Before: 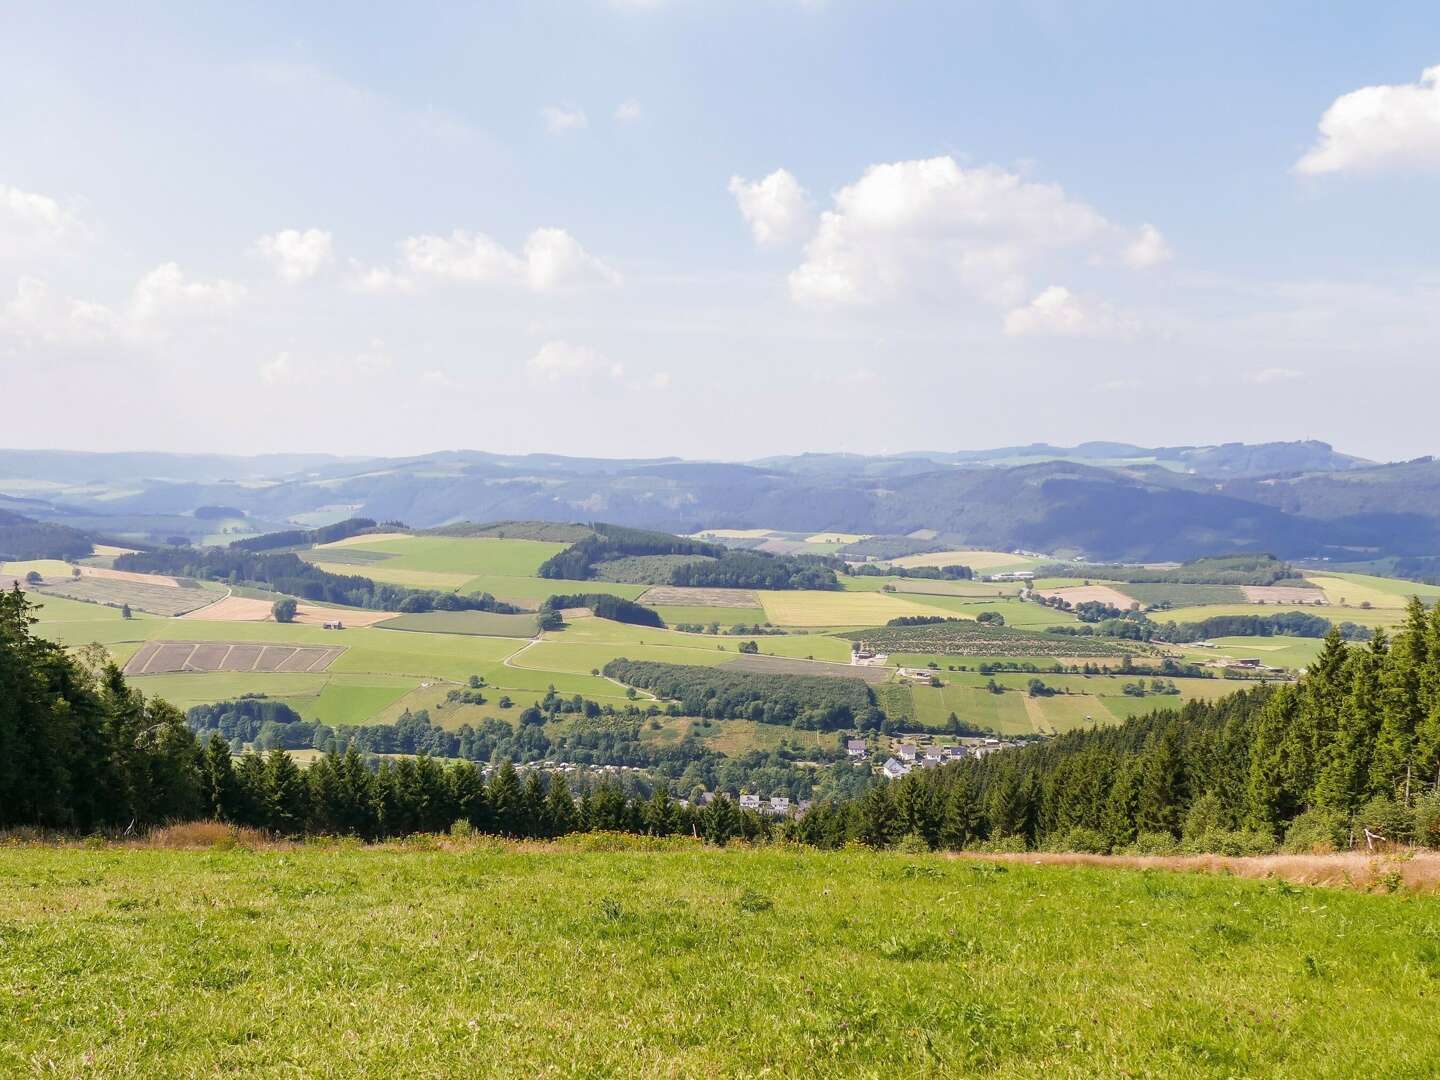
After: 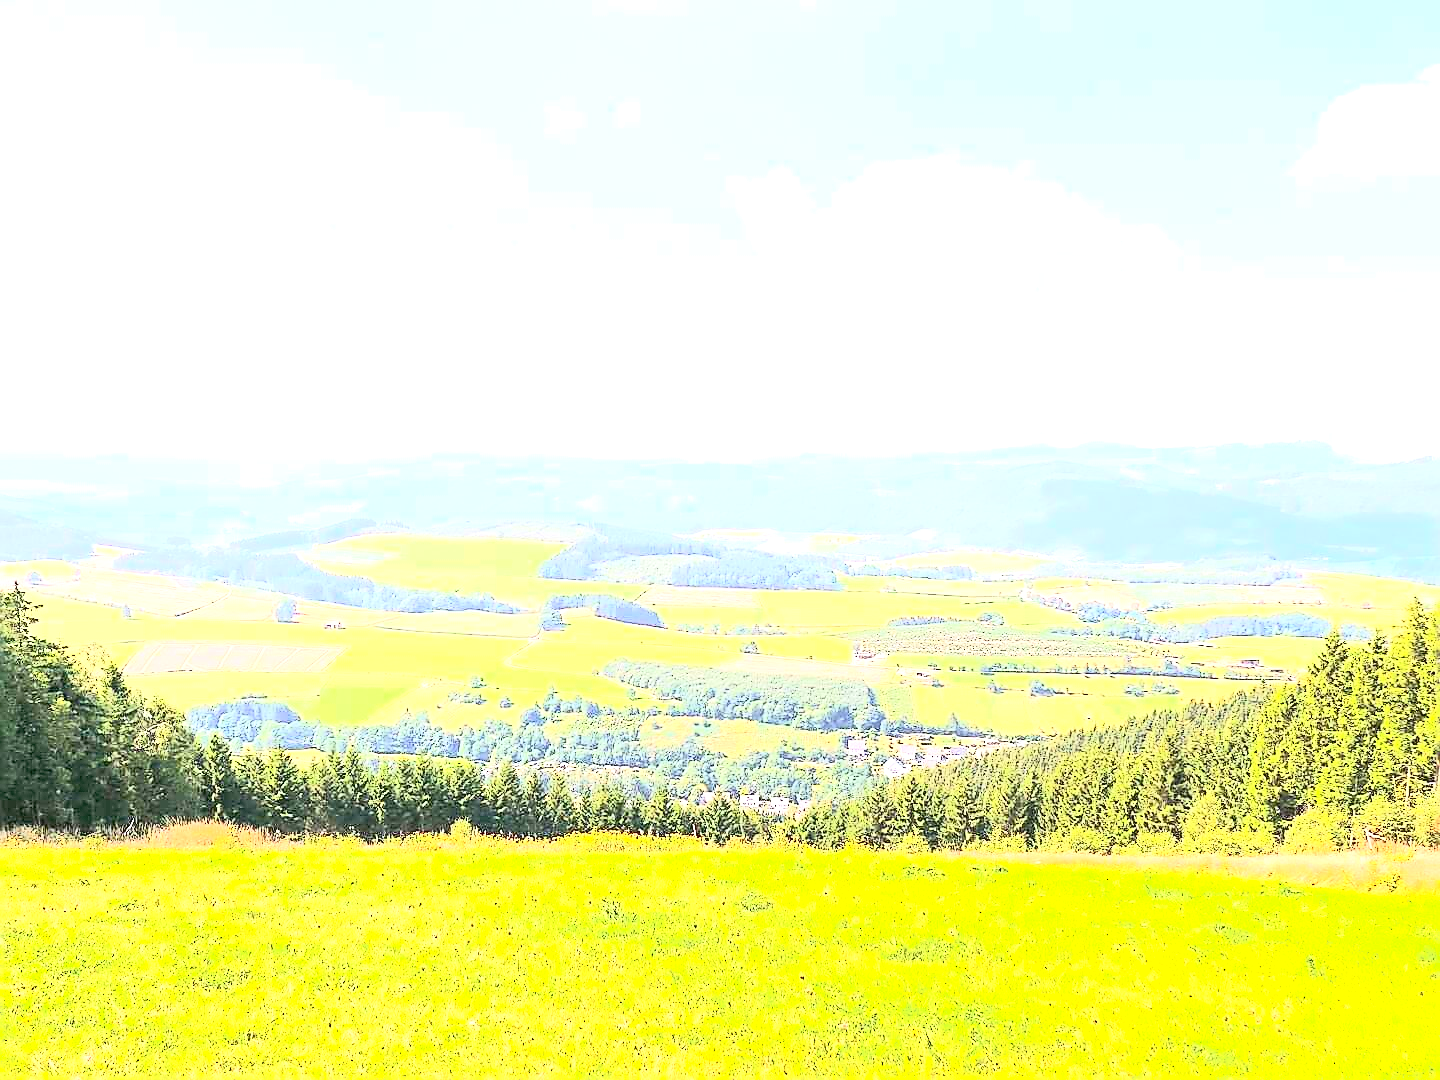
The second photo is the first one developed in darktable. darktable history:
sharpen: radius 1.412, amount 1.261, threshold 0.846
exposure: exposure 2.267 EV, compensate exposure bias true, compensate highlight preservation false
tone curve: curves: ch0 [(0, 0.052) (0.207, 0.35) (0.392, 0.592) (0.54, 0.803) (0.725, 0.922) (0.99, 0.974)], color space Lab, independent channels, preserve colors none
